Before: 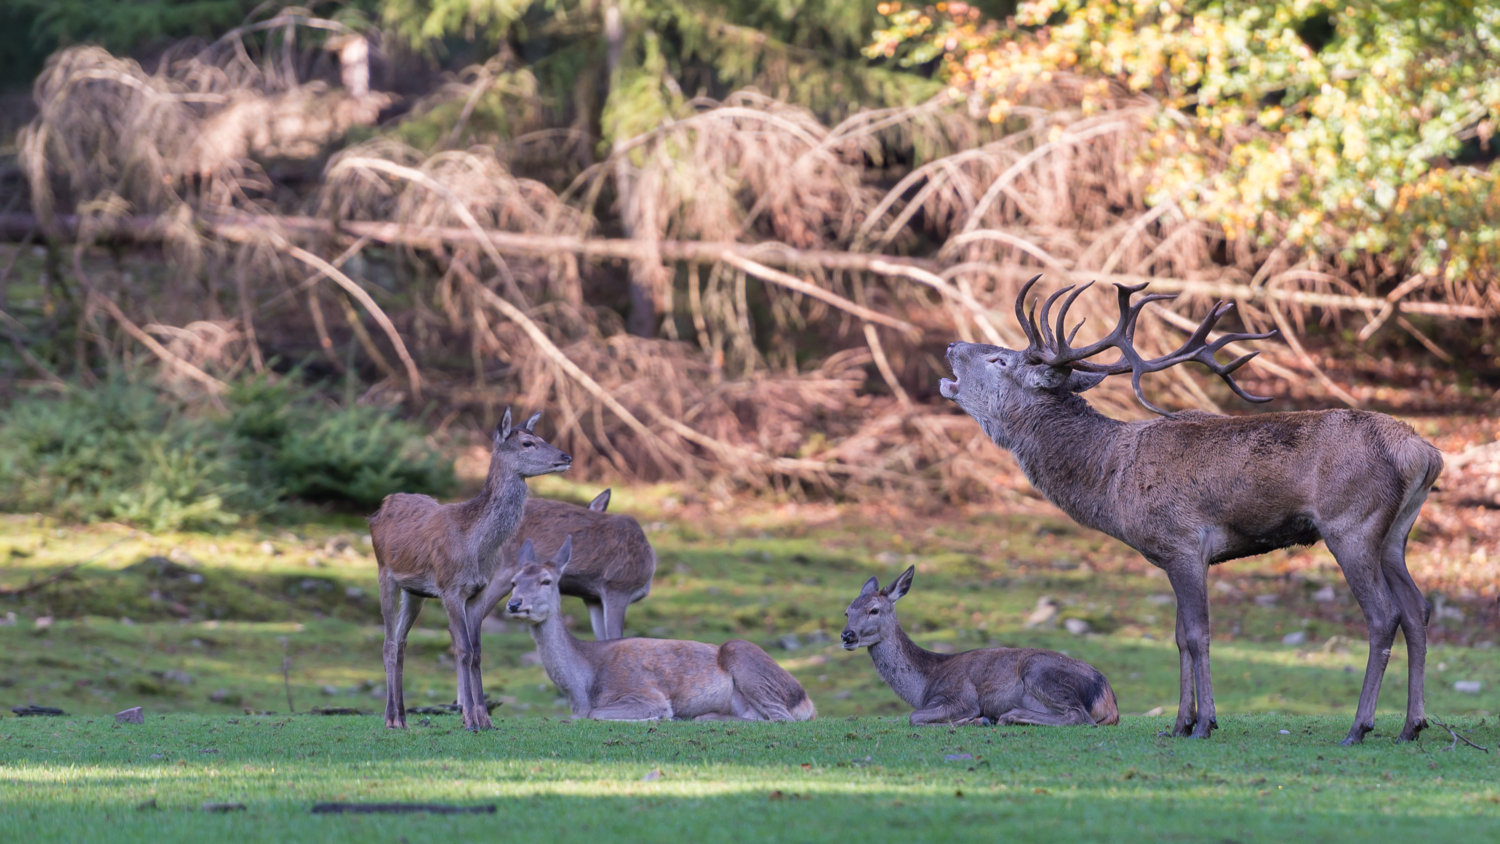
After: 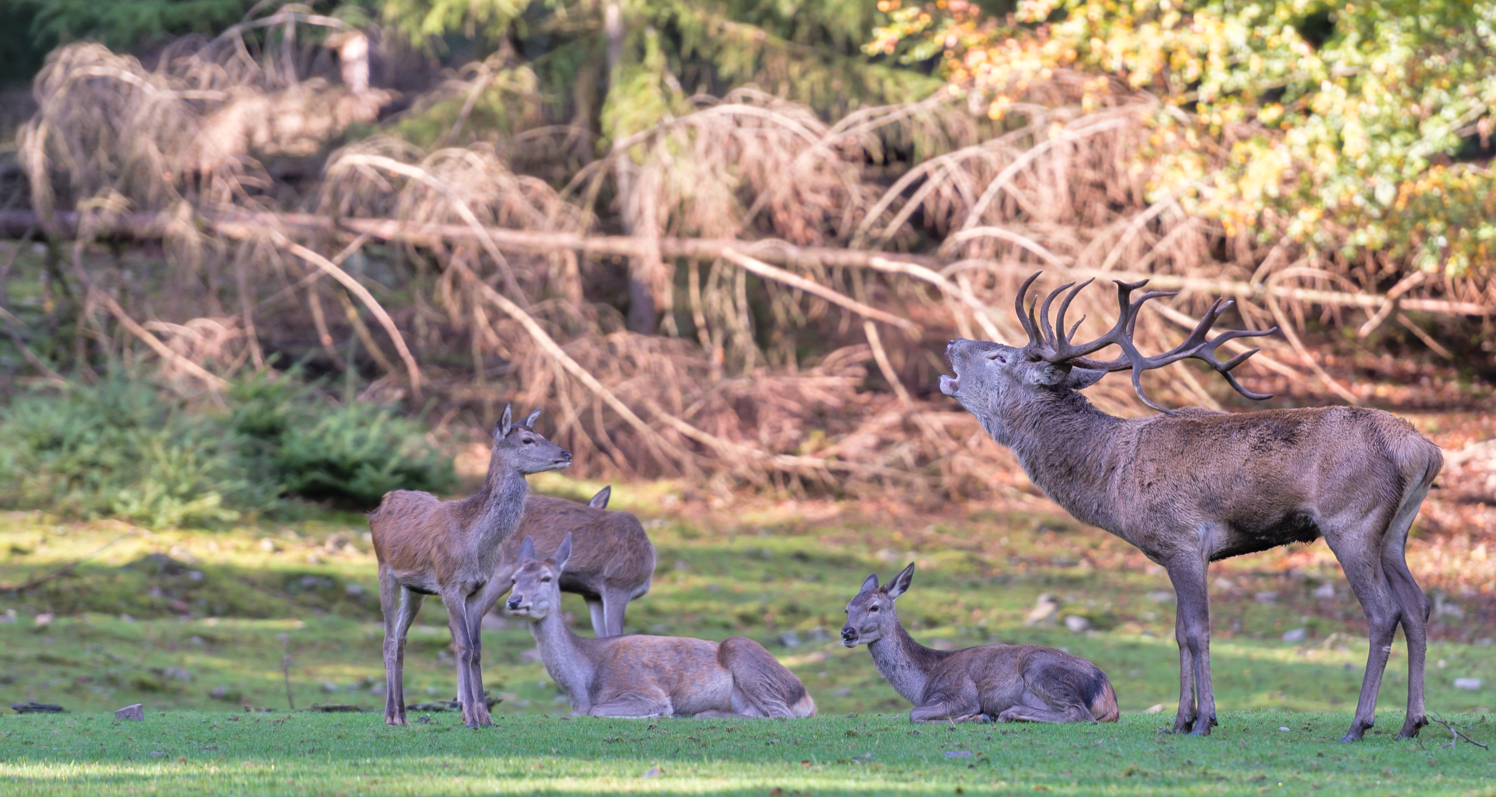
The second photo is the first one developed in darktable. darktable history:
crop: top 0.455%, right 0.264%, bottom 5.054%
tone equalizer: -8 EV 0.029 EV, -7 EV -0.02 EV, -6 EV 0.014 EV, -5 EV 0.025 EV, -4 EV 0.307 EV, -3 EV 0.641 EV, -2 EV 0.554 EV, -1 EV 0.178 EV, +0 EV 0.039 EV
color correction: highlights b* 0.033
